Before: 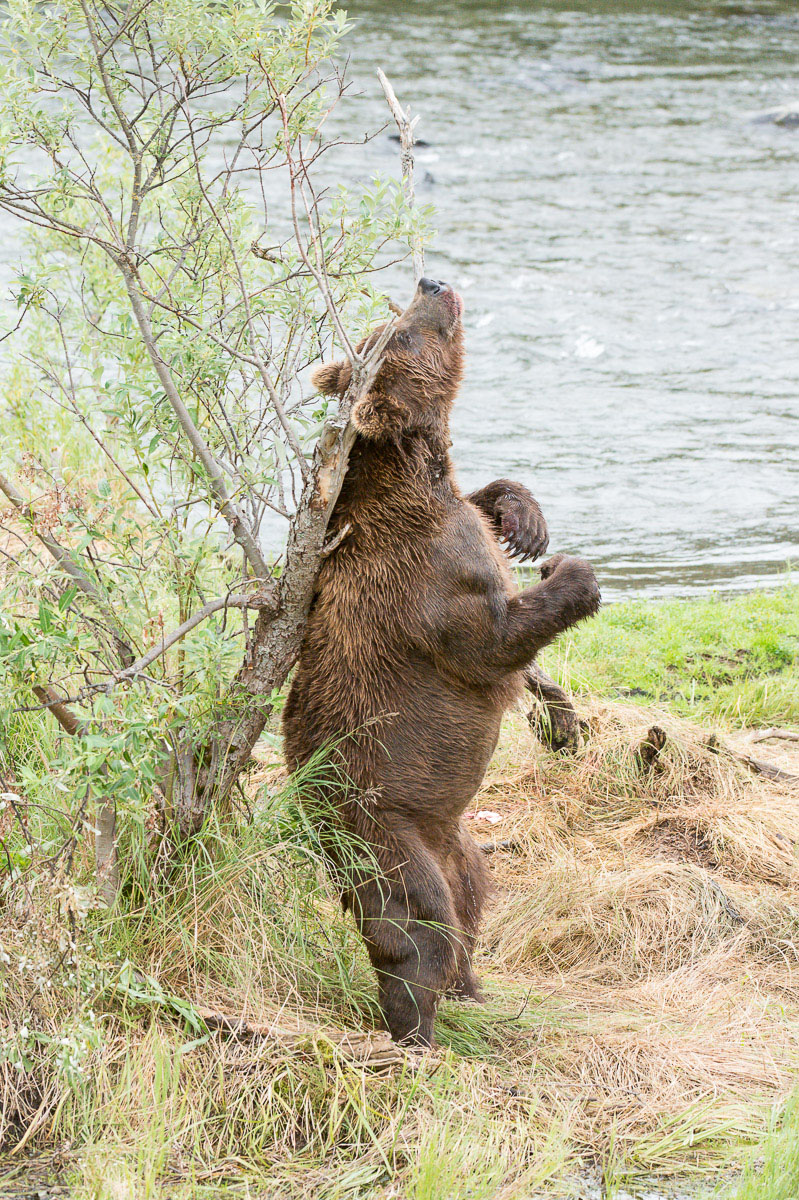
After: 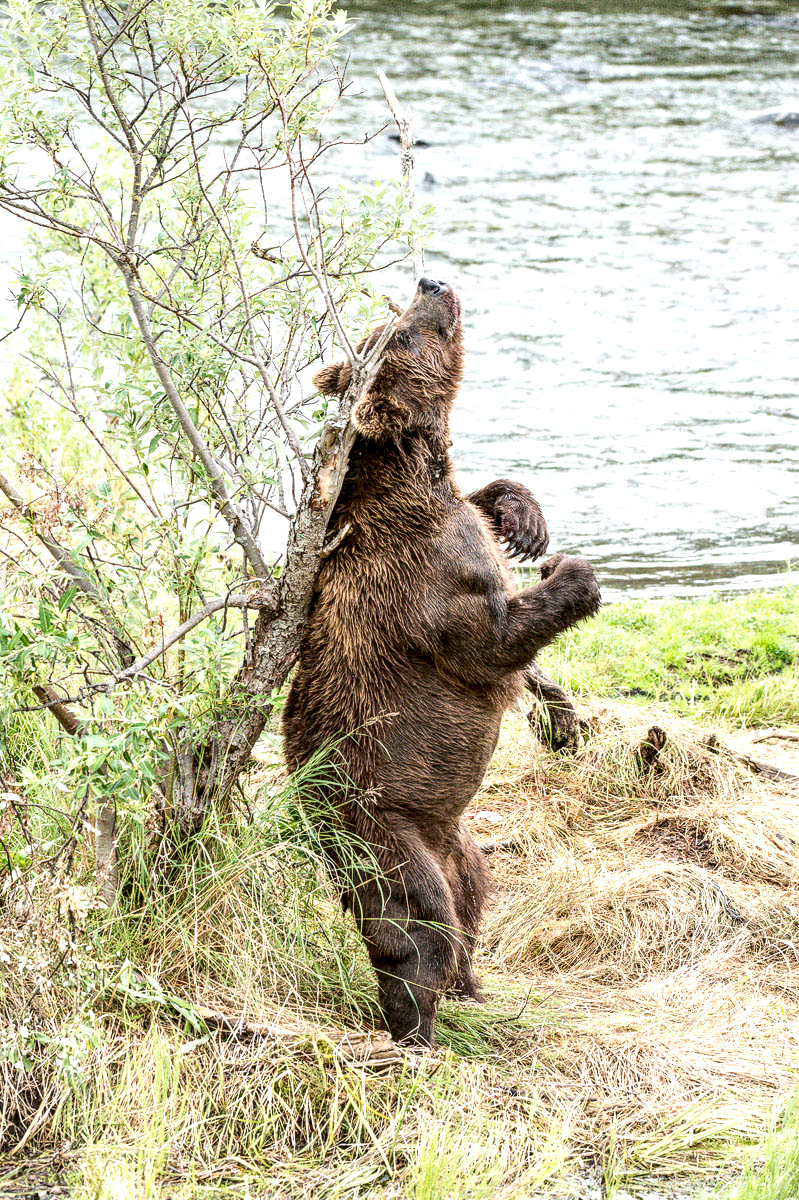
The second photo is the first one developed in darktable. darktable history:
local contrast: highlights 60%, shadows 60%, detail 160%
tone equalizer: -8 EV -0.405 EV, -7 EV -0.377 EV, -6 EV -0.312 EV, -5 EV -0.202 EV, -3 EV 0.249 EV, -2 EV 0.31 EV, -1 EV 0.411 EV, +0 EV 0.436 EV, edges refinement/feathering 500, mask exposure compensation -1.57 EV, preserve details no
